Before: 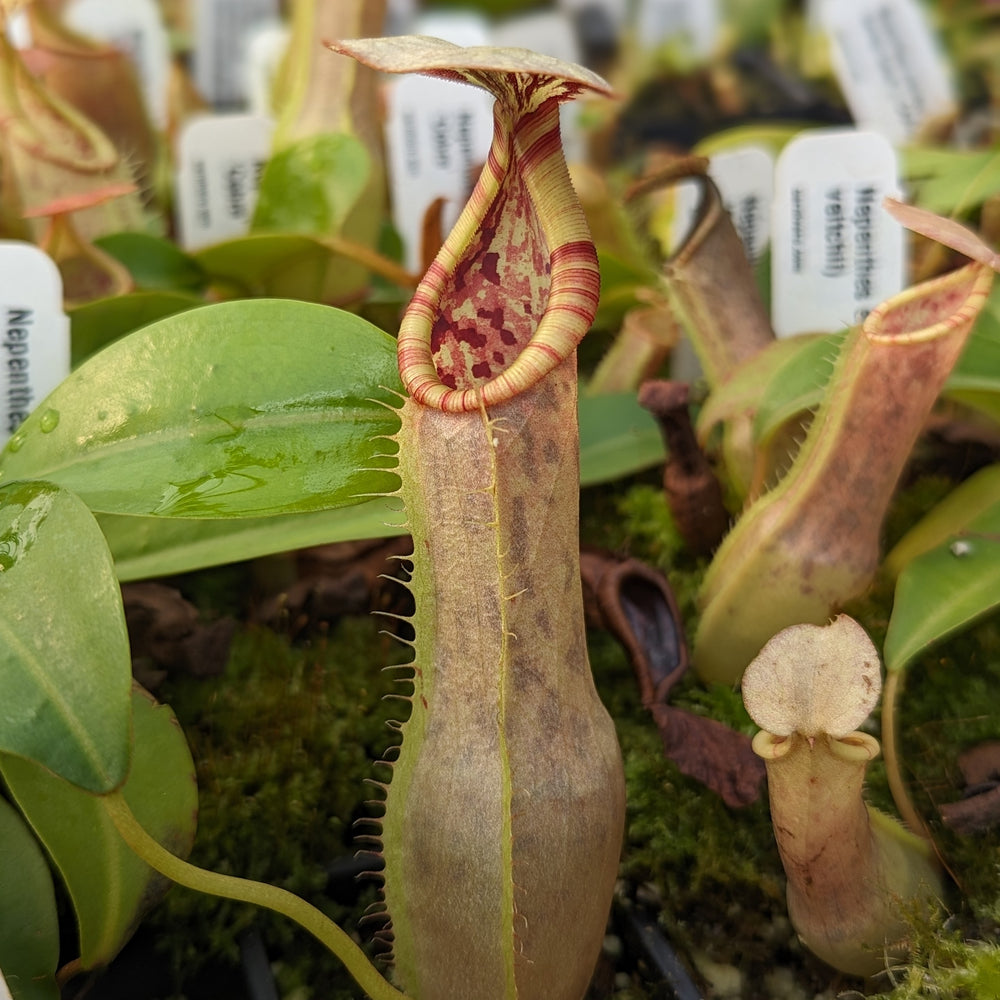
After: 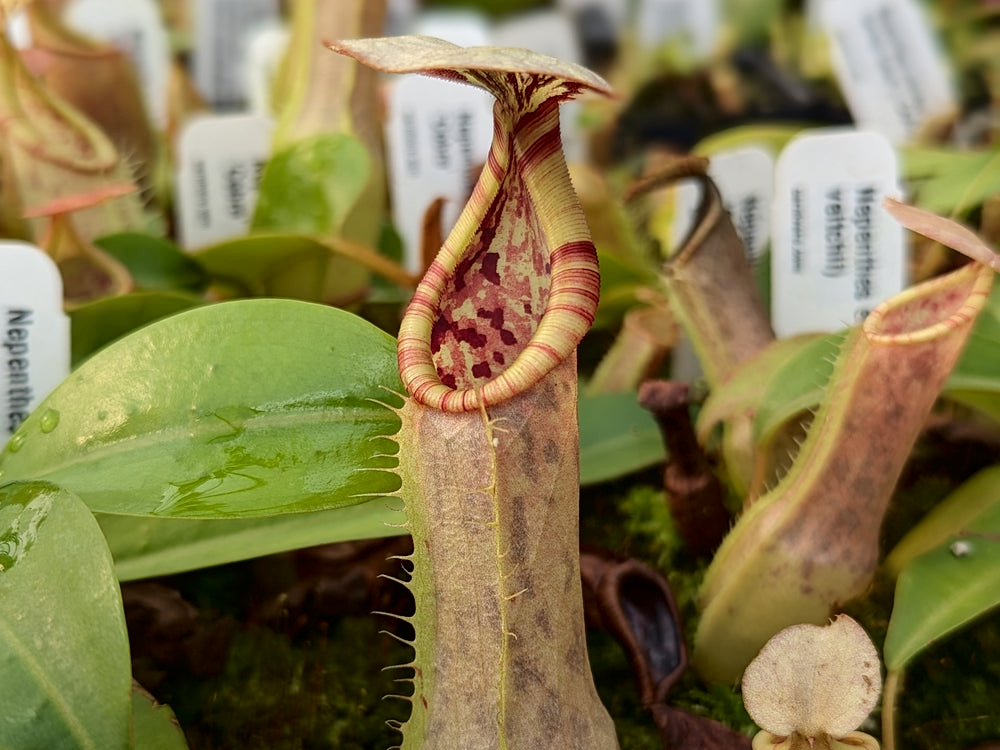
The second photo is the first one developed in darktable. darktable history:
fill light: exposure -2 EV, width 8.6
crop: bottom 24.967%
